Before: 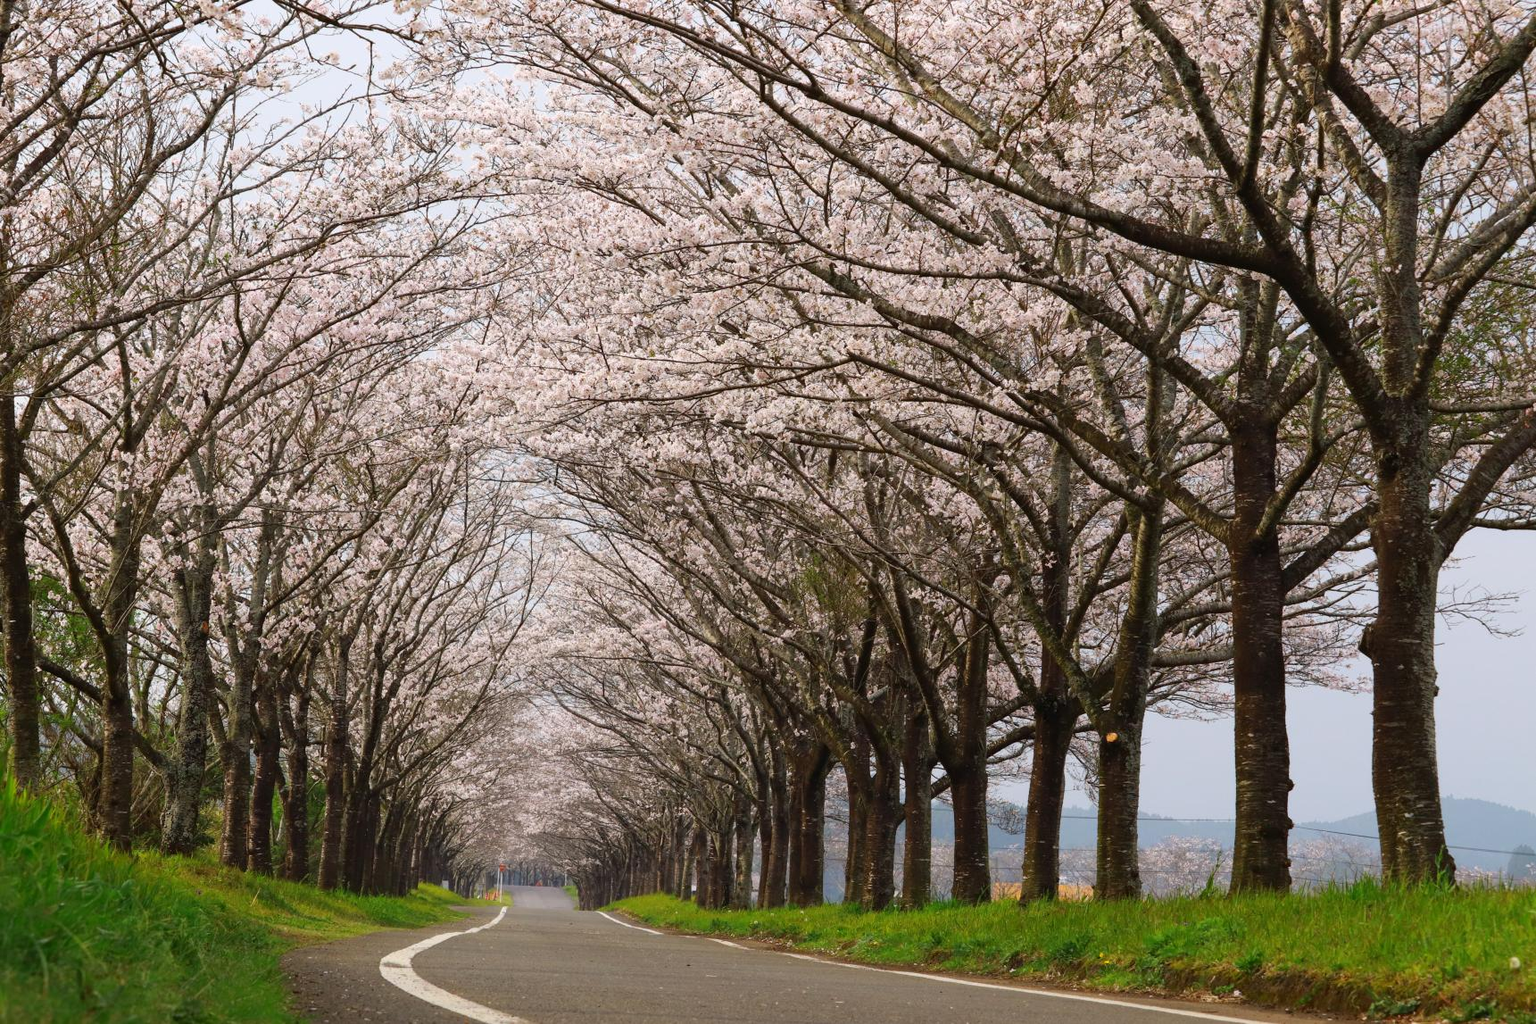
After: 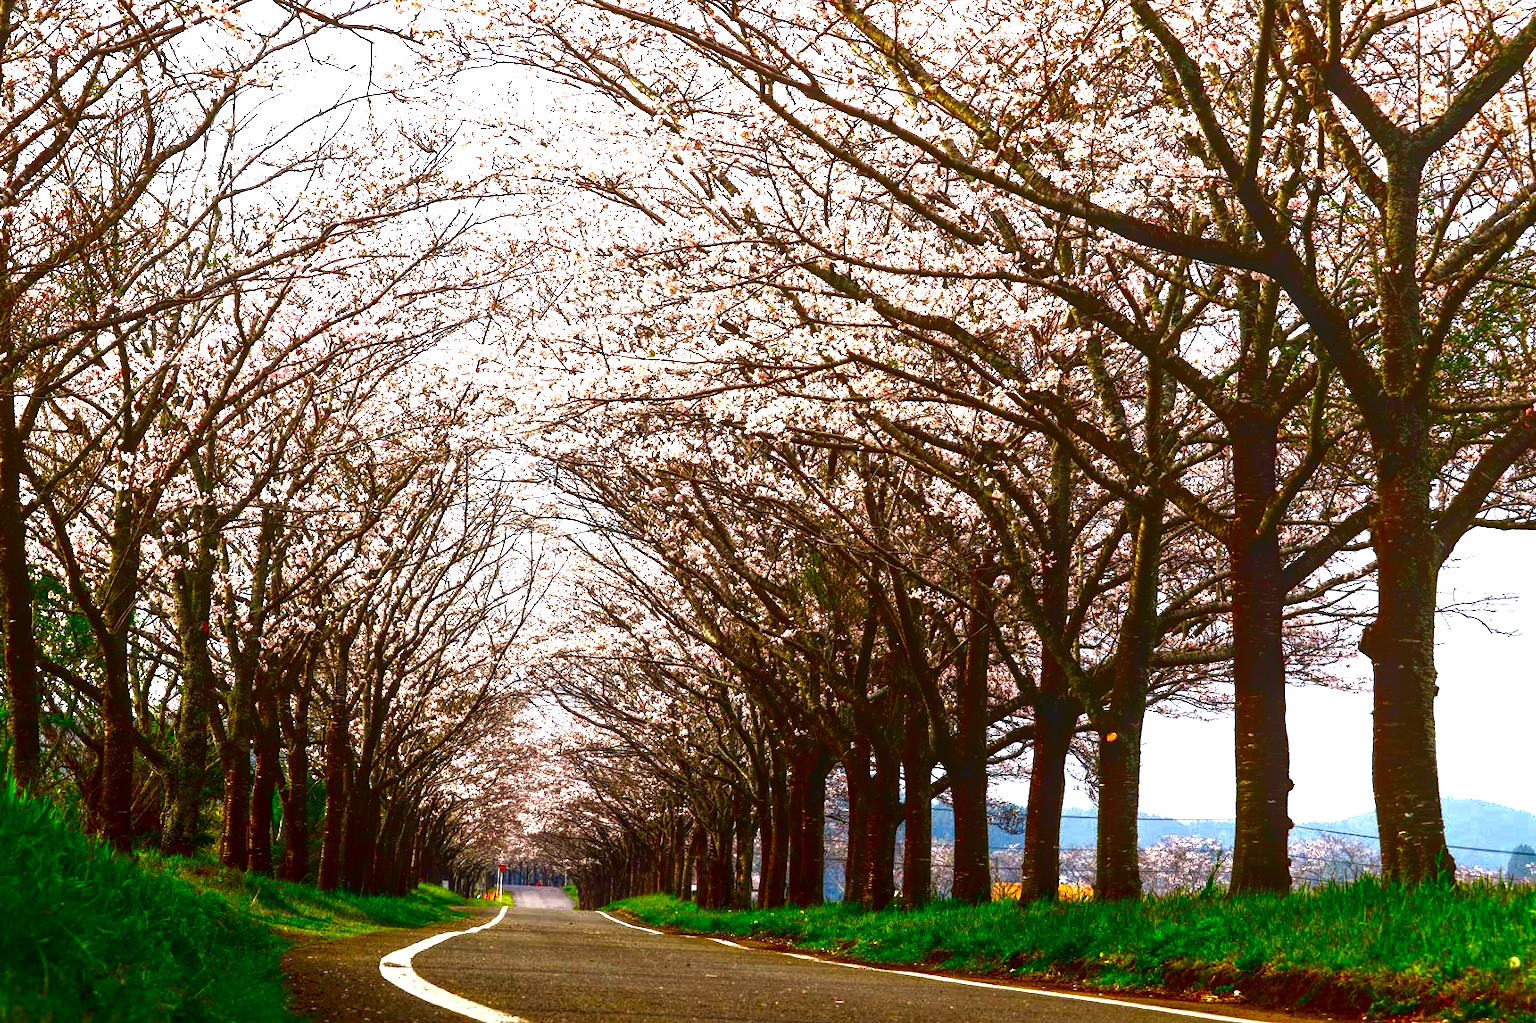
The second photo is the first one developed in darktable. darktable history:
exposure: black level correction 0, exposure 1.199 EV, compensate exposure bias true, compensate highlight preservation false
local contrast: highlights 74%, shadows 55%, detail 176%, midtone range 0.206
contrast brightness saturation: brightness -0.999, saturation 0.988
